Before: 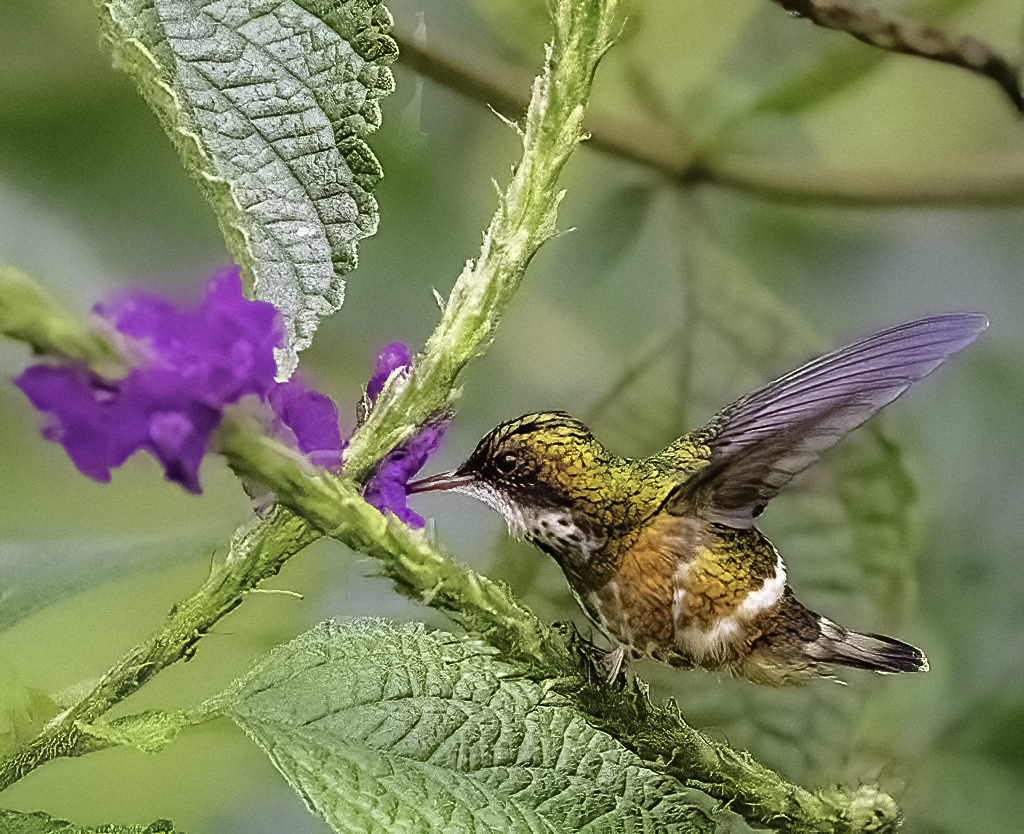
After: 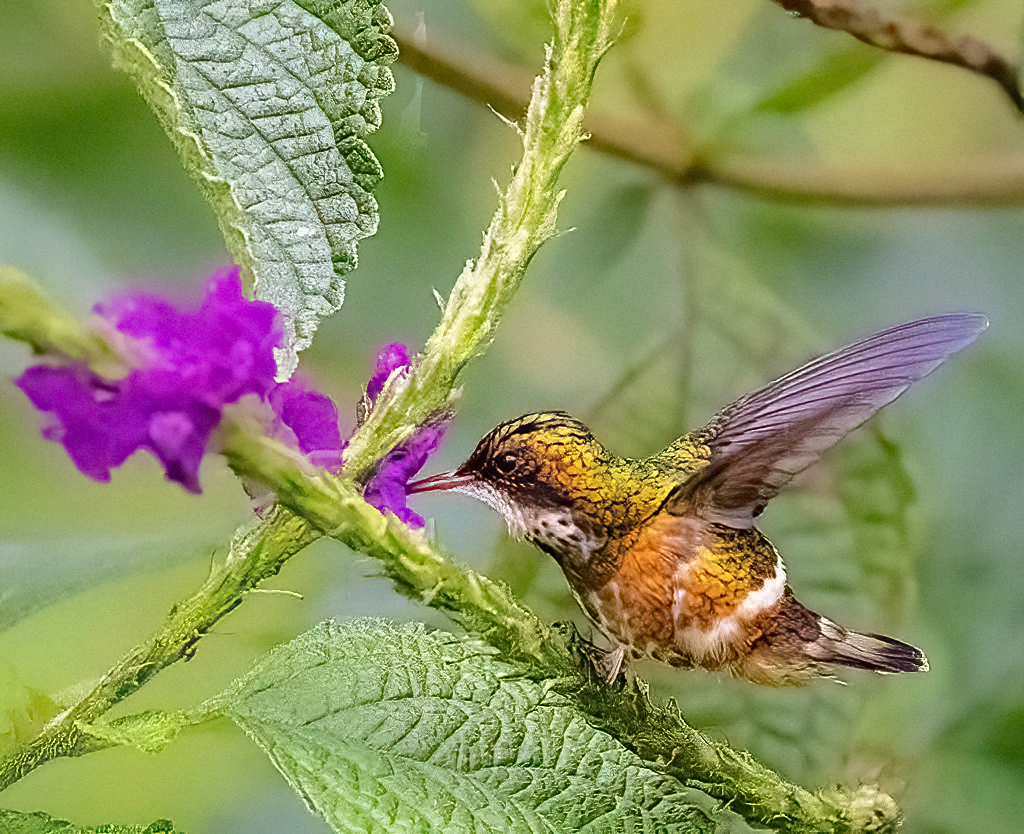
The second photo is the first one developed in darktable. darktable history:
shadows and highlights: shadows 25.74, highlights -24.76
